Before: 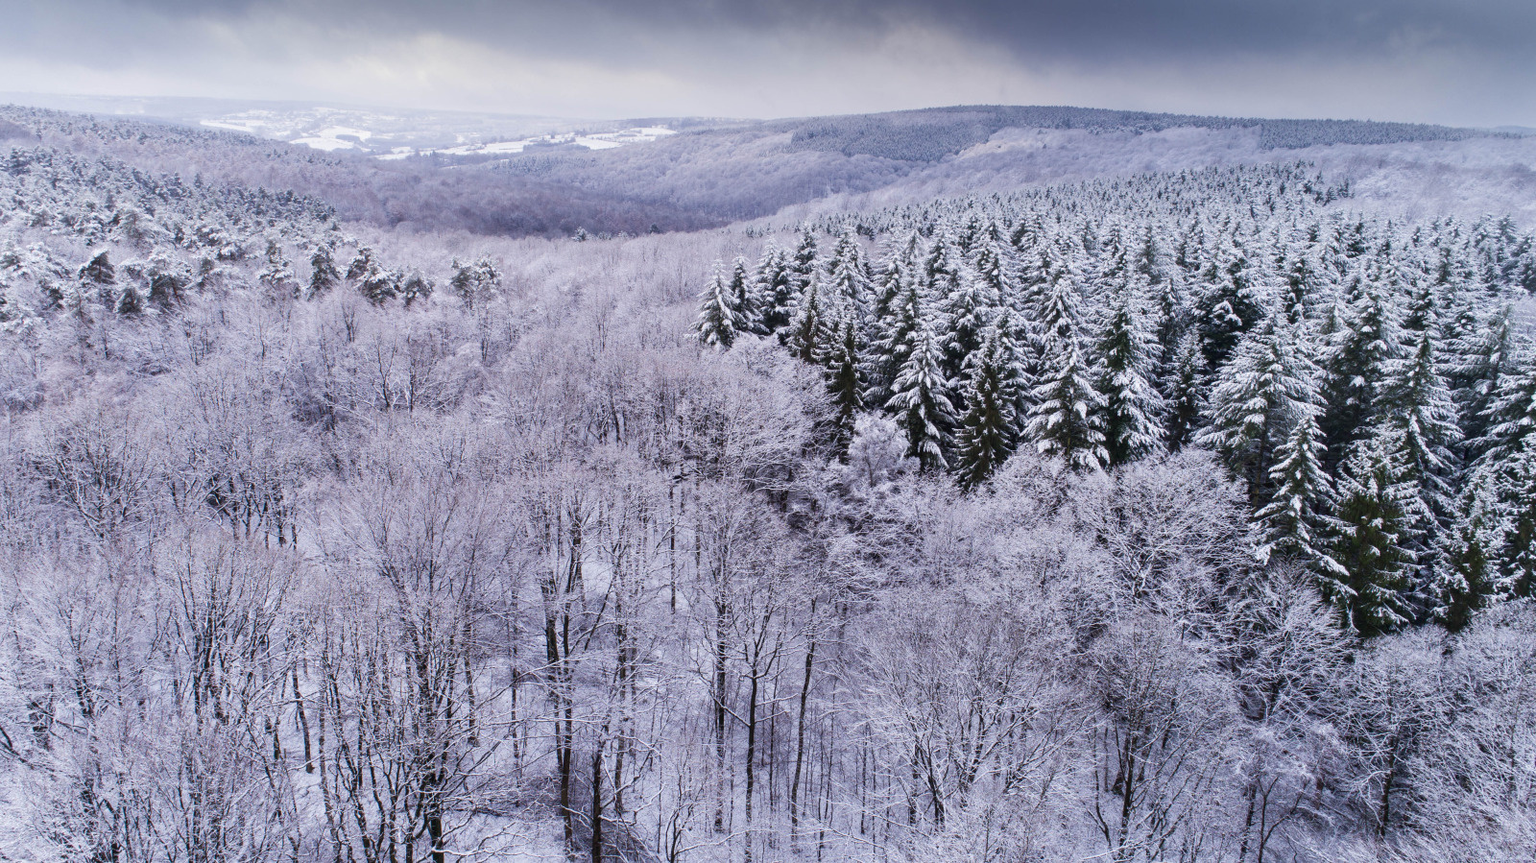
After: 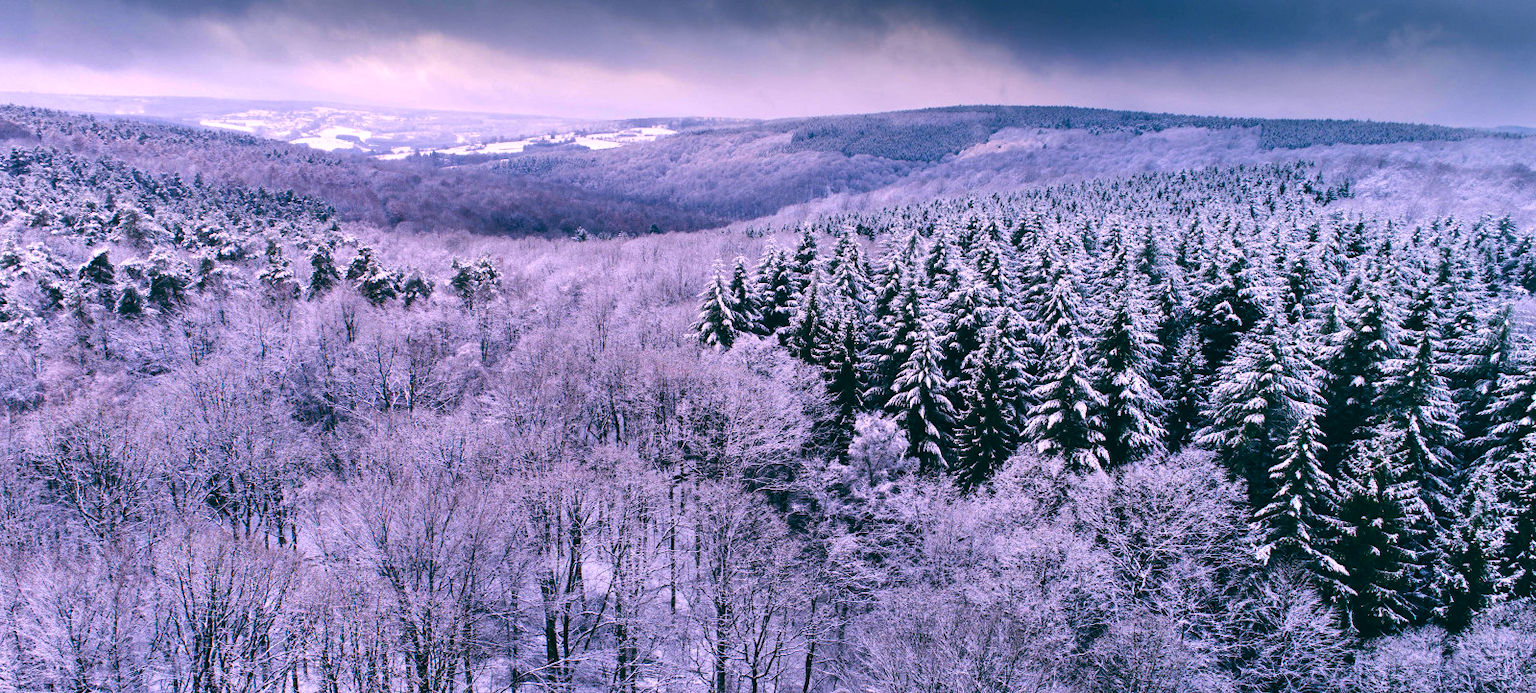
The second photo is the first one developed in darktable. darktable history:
shadows and highlights: shadows 30.63, highlights -63.22, shadows color adjustment 98%, highlights color adjustment 58.61%, soften with gaussian
color balance rgb: perceptual saturation grading › global saturation 30%, global vibrance 30%
tone equalizer: -8 EV -0.417 EV, -7 EV -0.389 EV, -6 EV -0.333 EV, -5 EV -0.222 EV, -3 EV 0.222 EV, -2 EV 0.333 EV, -1 EV 0.389 EV, +0 EV 0.417 EV, edges refinement/feathering 500, mask exposure compensation -1.57 EV, preserve details no
color balance: lift [1.016, 0.983, 1, 1.017], gamma [0.78, 1.018, 1.043, 0.957], gain [0.786, 1.063, 0.937, 1.017], input saturation 118.26%, contrast 13.43%, contrast fulcrum 21.62%, output saturation 82.76%
crop: bottom 19.644%
